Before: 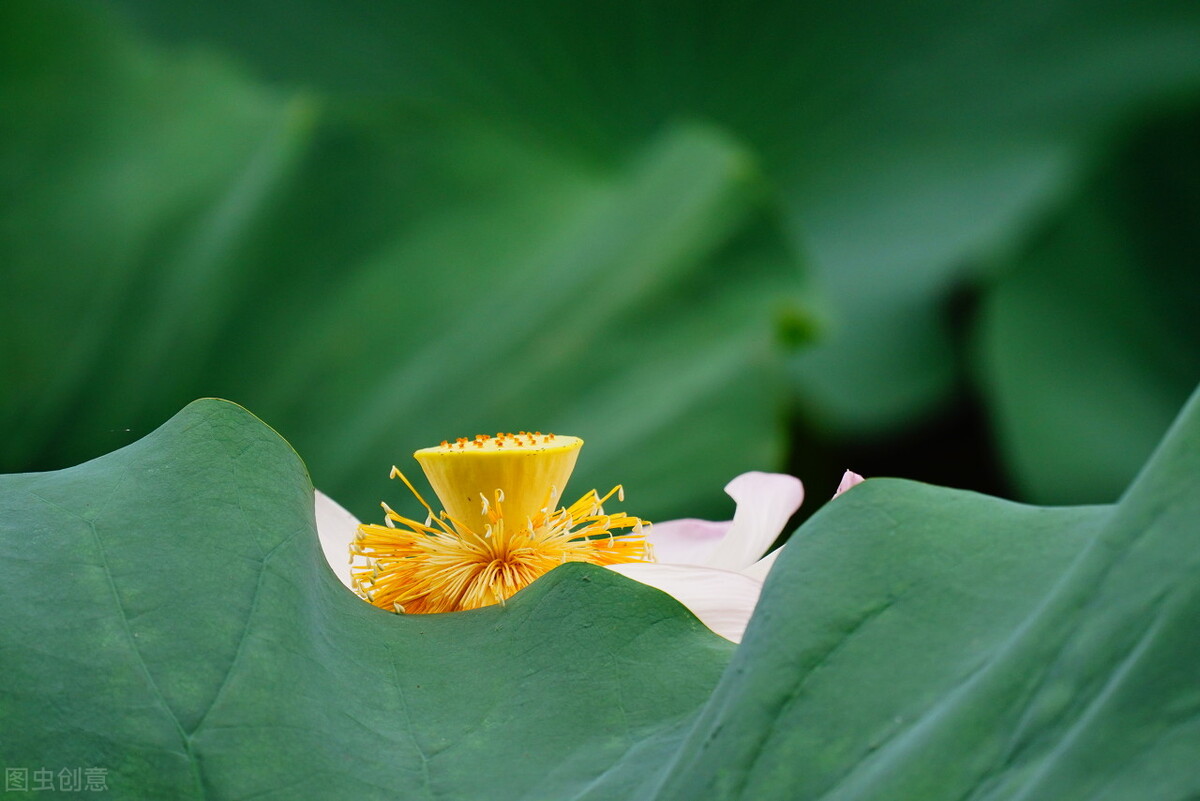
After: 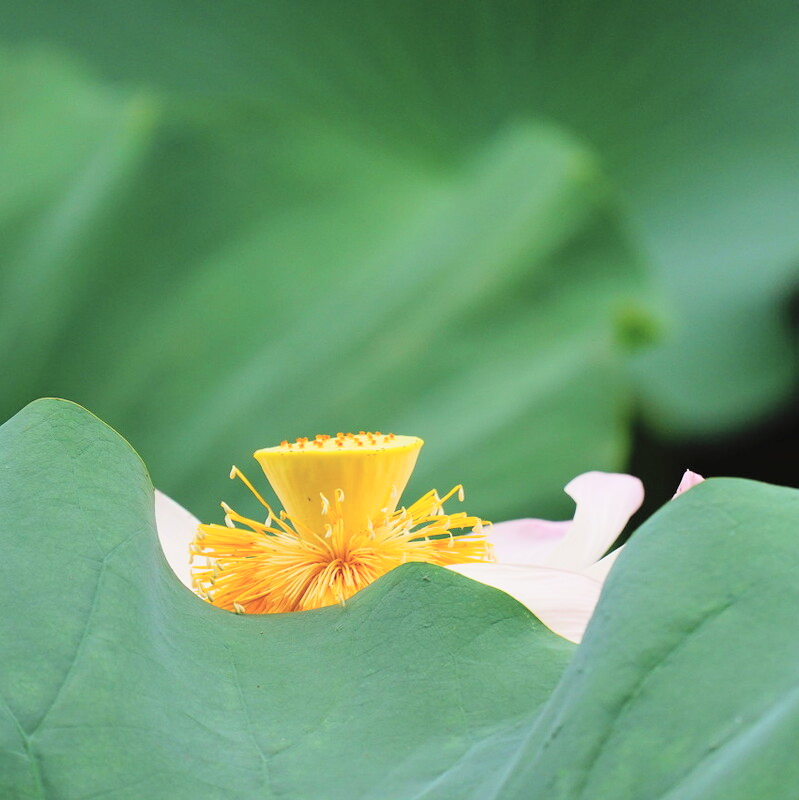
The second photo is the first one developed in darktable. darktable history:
crop and rotate: left 13.409%, right 19.924%
global tonemap: drago (0.7, 100)
